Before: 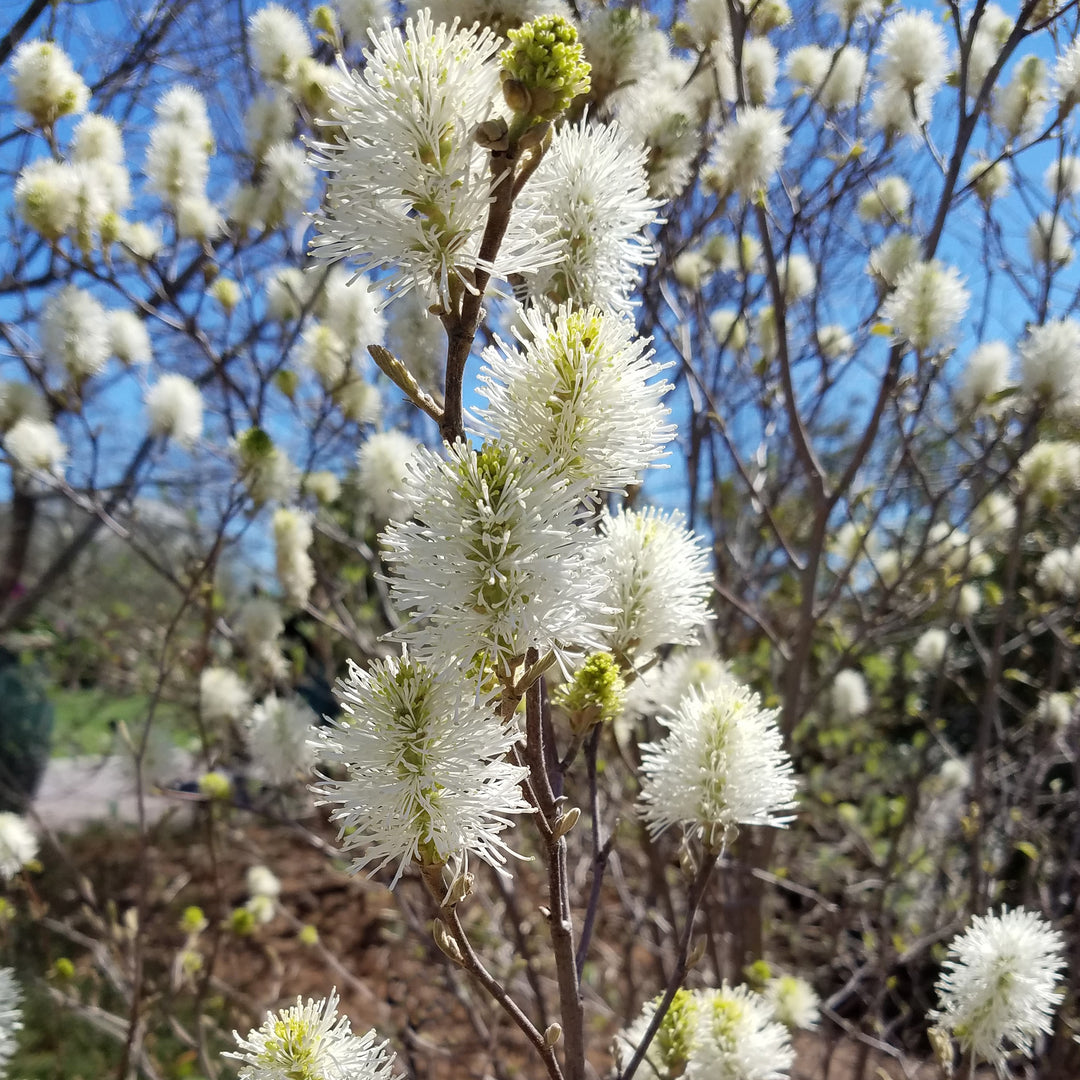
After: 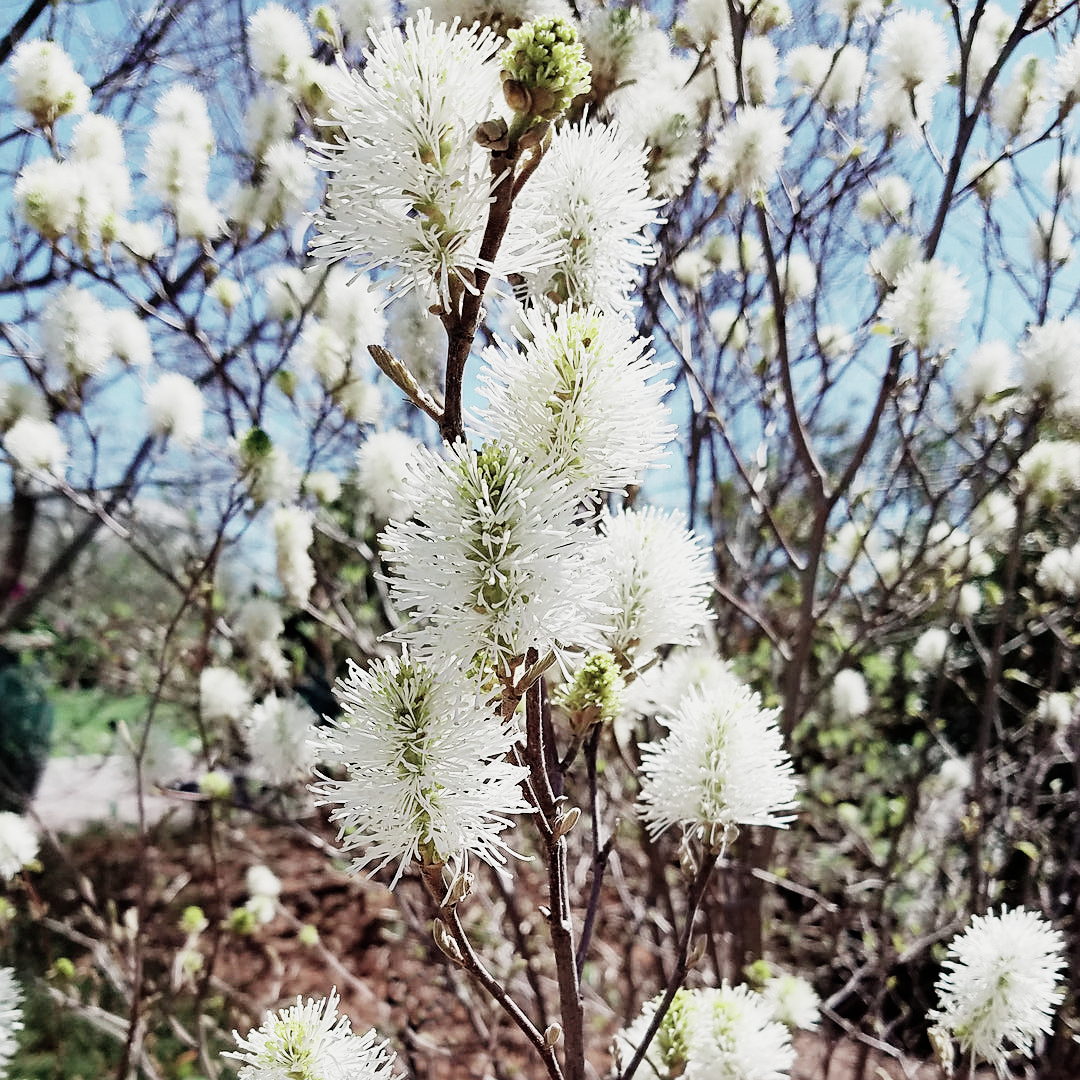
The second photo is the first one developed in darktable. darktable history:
exposure: black level correction 0, exposure 0.68 EV, compensate exposure bias true, compensate highlight preservation false
sharpen: on, module defaults
color contrast: blue-yellow contrast 0.62
sigmoid: contrast 1.8, skew -0.2, preserve hue 0%, red attenuation 0.1, red rotation 0.035, green attenuation 0.1, green rotation -0.017, blue attenuation 0.15, blue rotation -0.052, base primaries Rec2020
